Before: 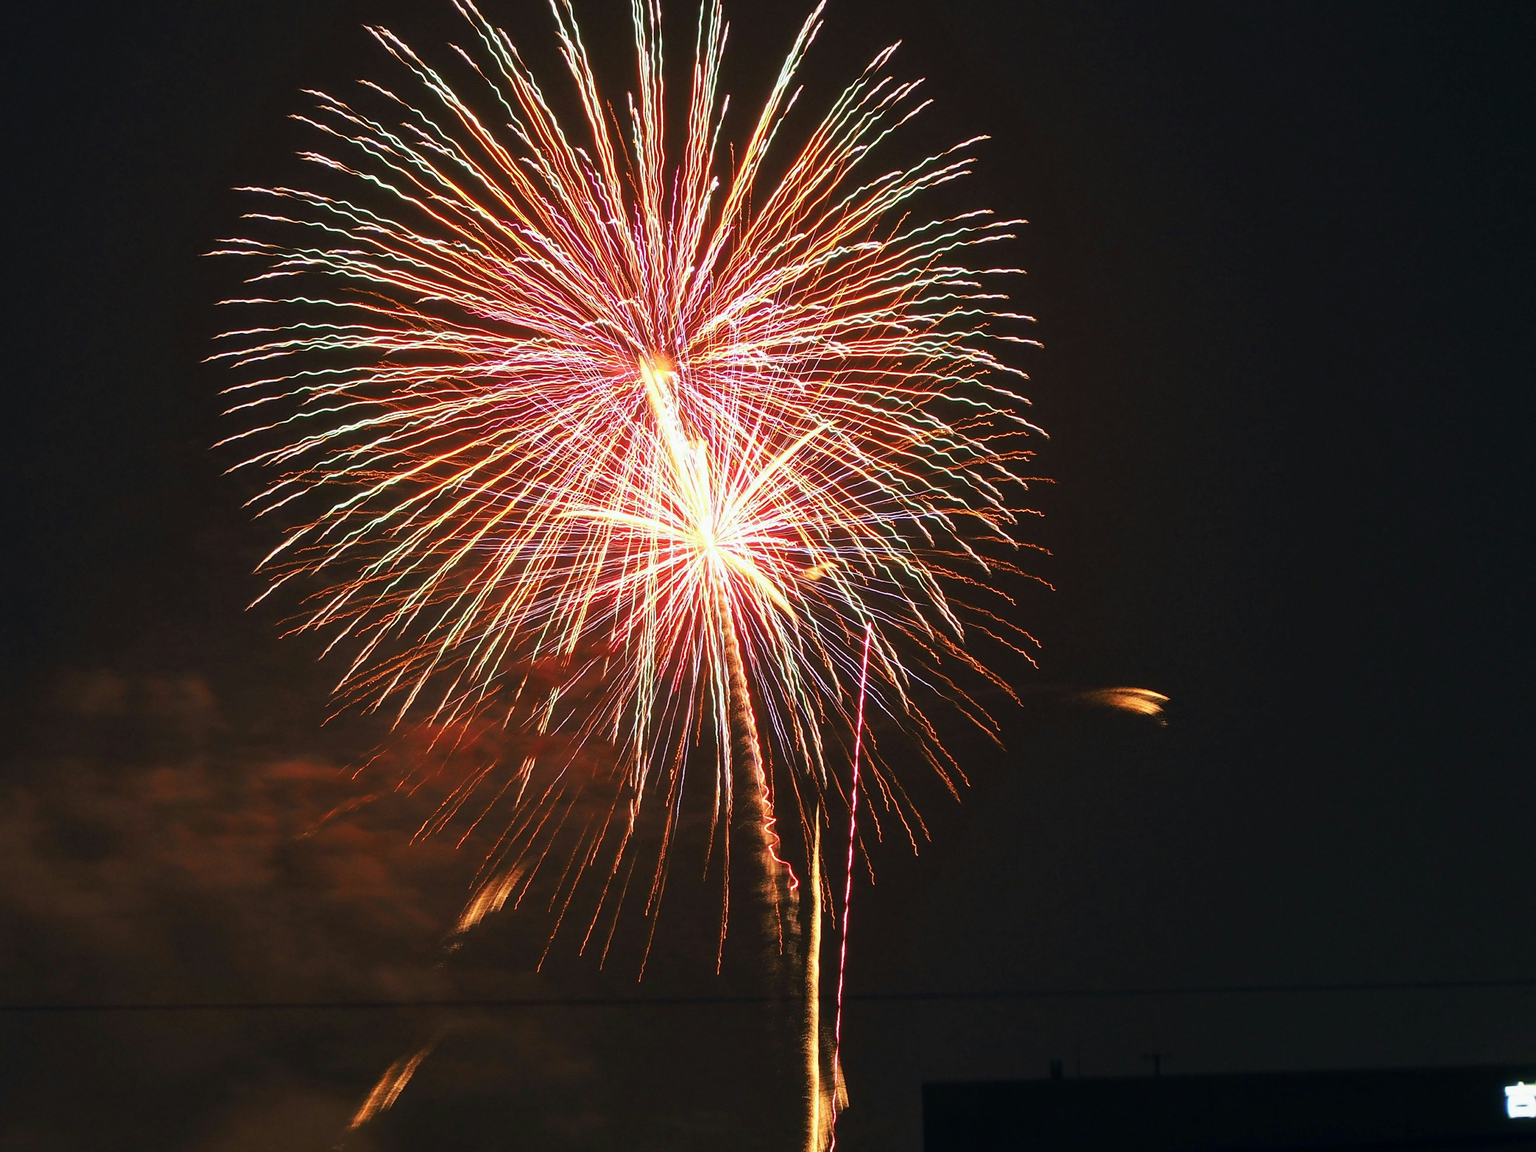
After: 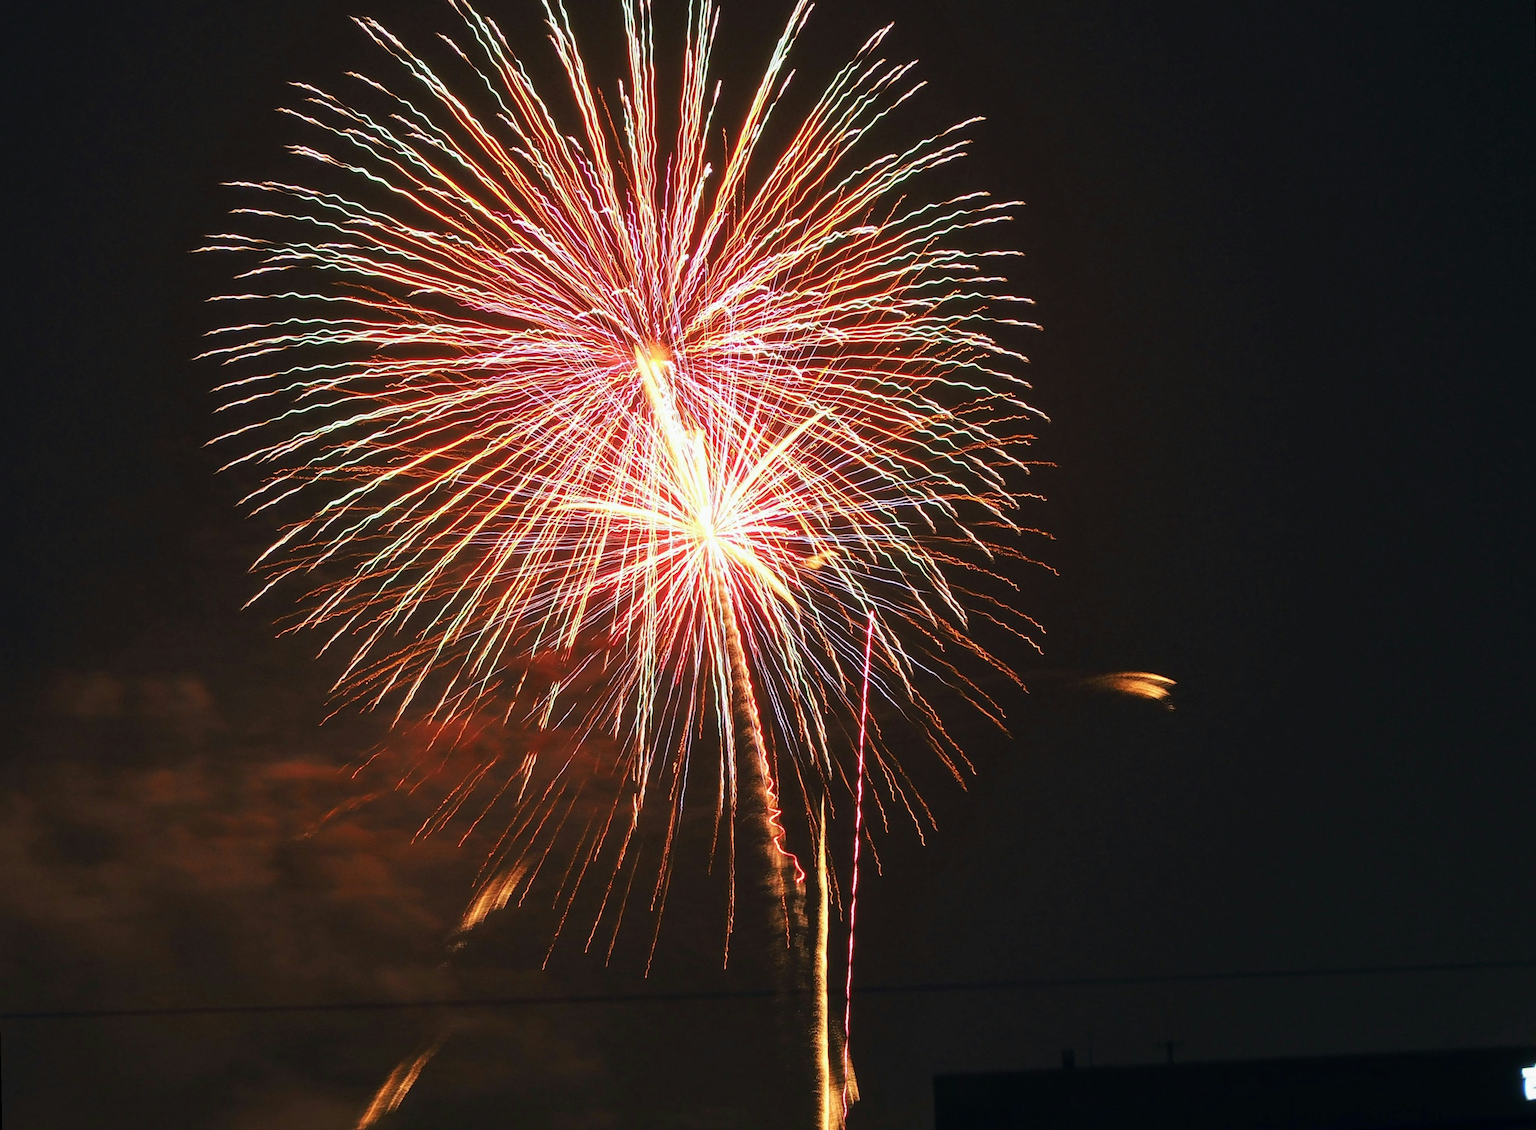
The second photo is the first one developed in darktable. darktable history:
rotate and perspective: rotation -1°, crop left 0.011, crop right 0.989, crop top 0.025, crop bottom 0.975
